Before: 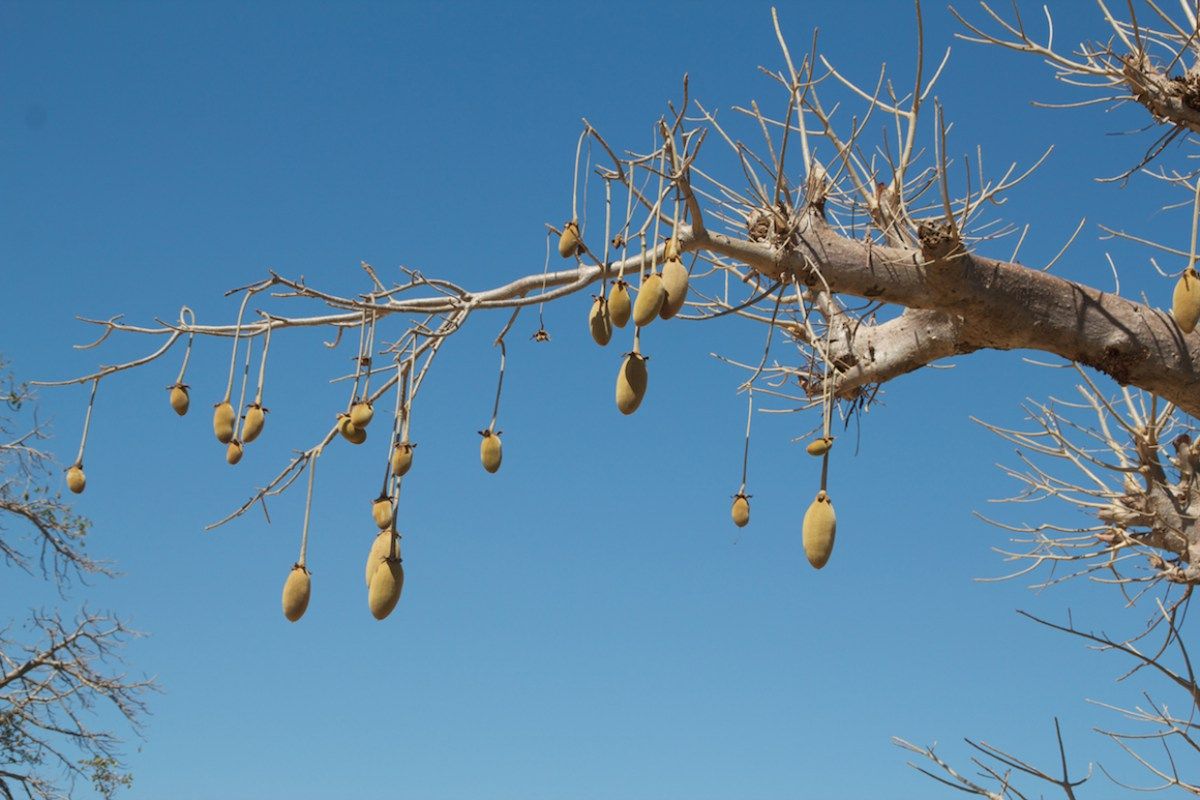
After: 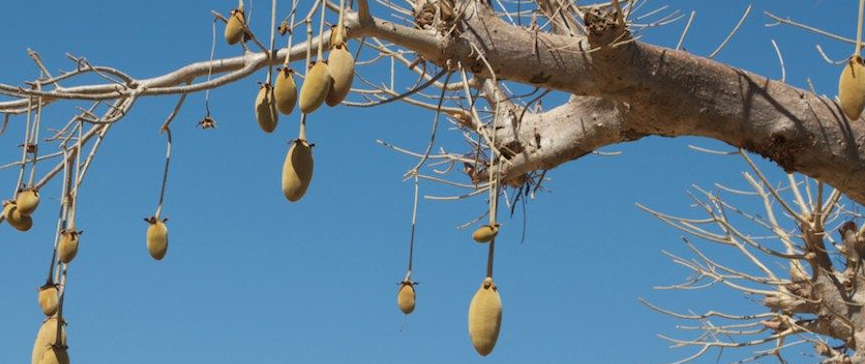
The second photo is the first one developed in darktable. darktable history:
crop and rotate: left 27.872%, top 26.775%, bottom 27.642%
